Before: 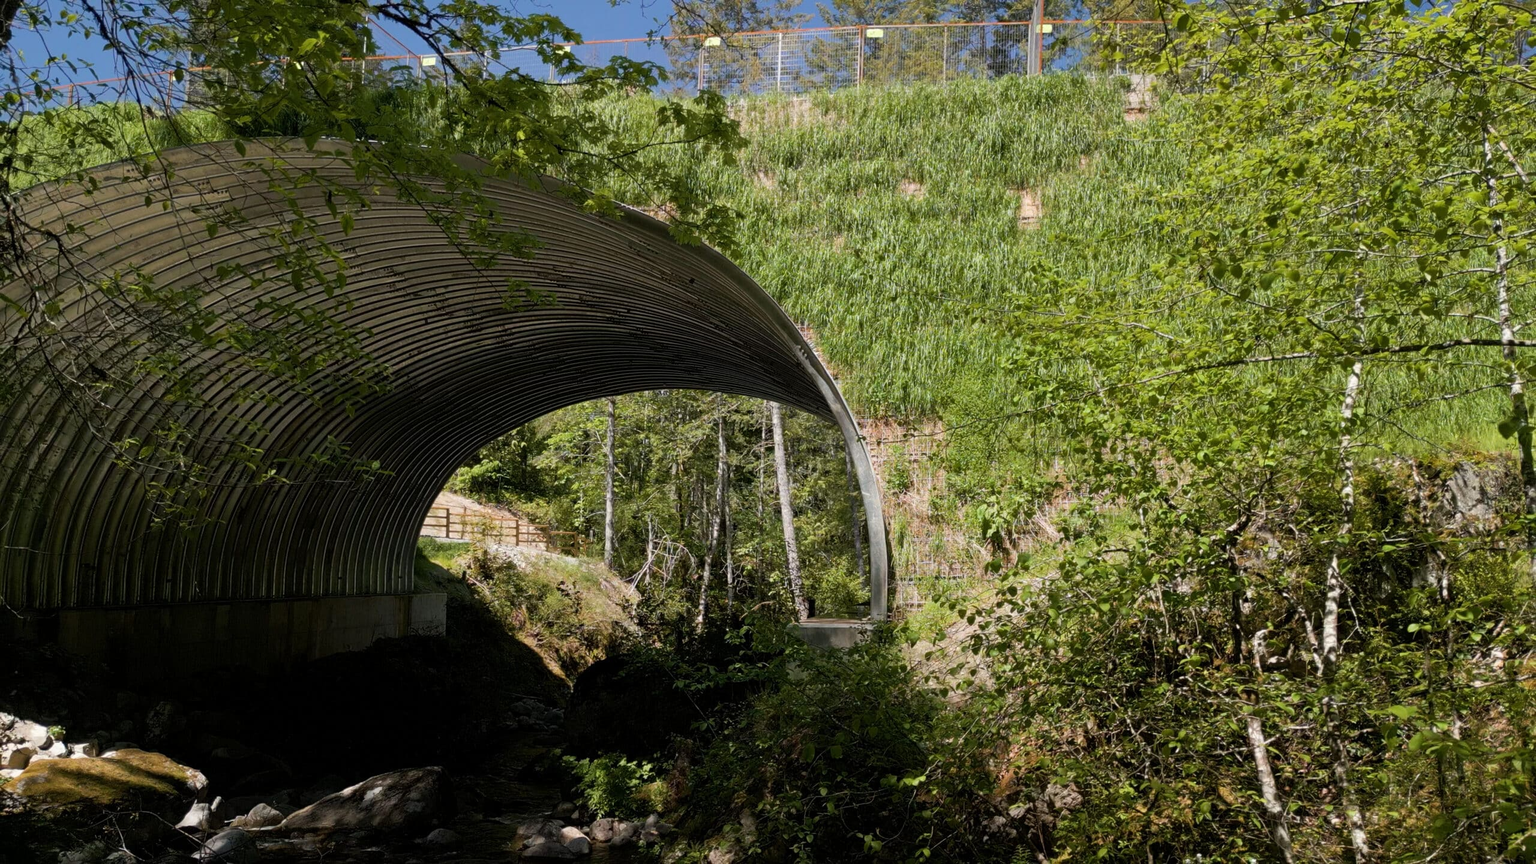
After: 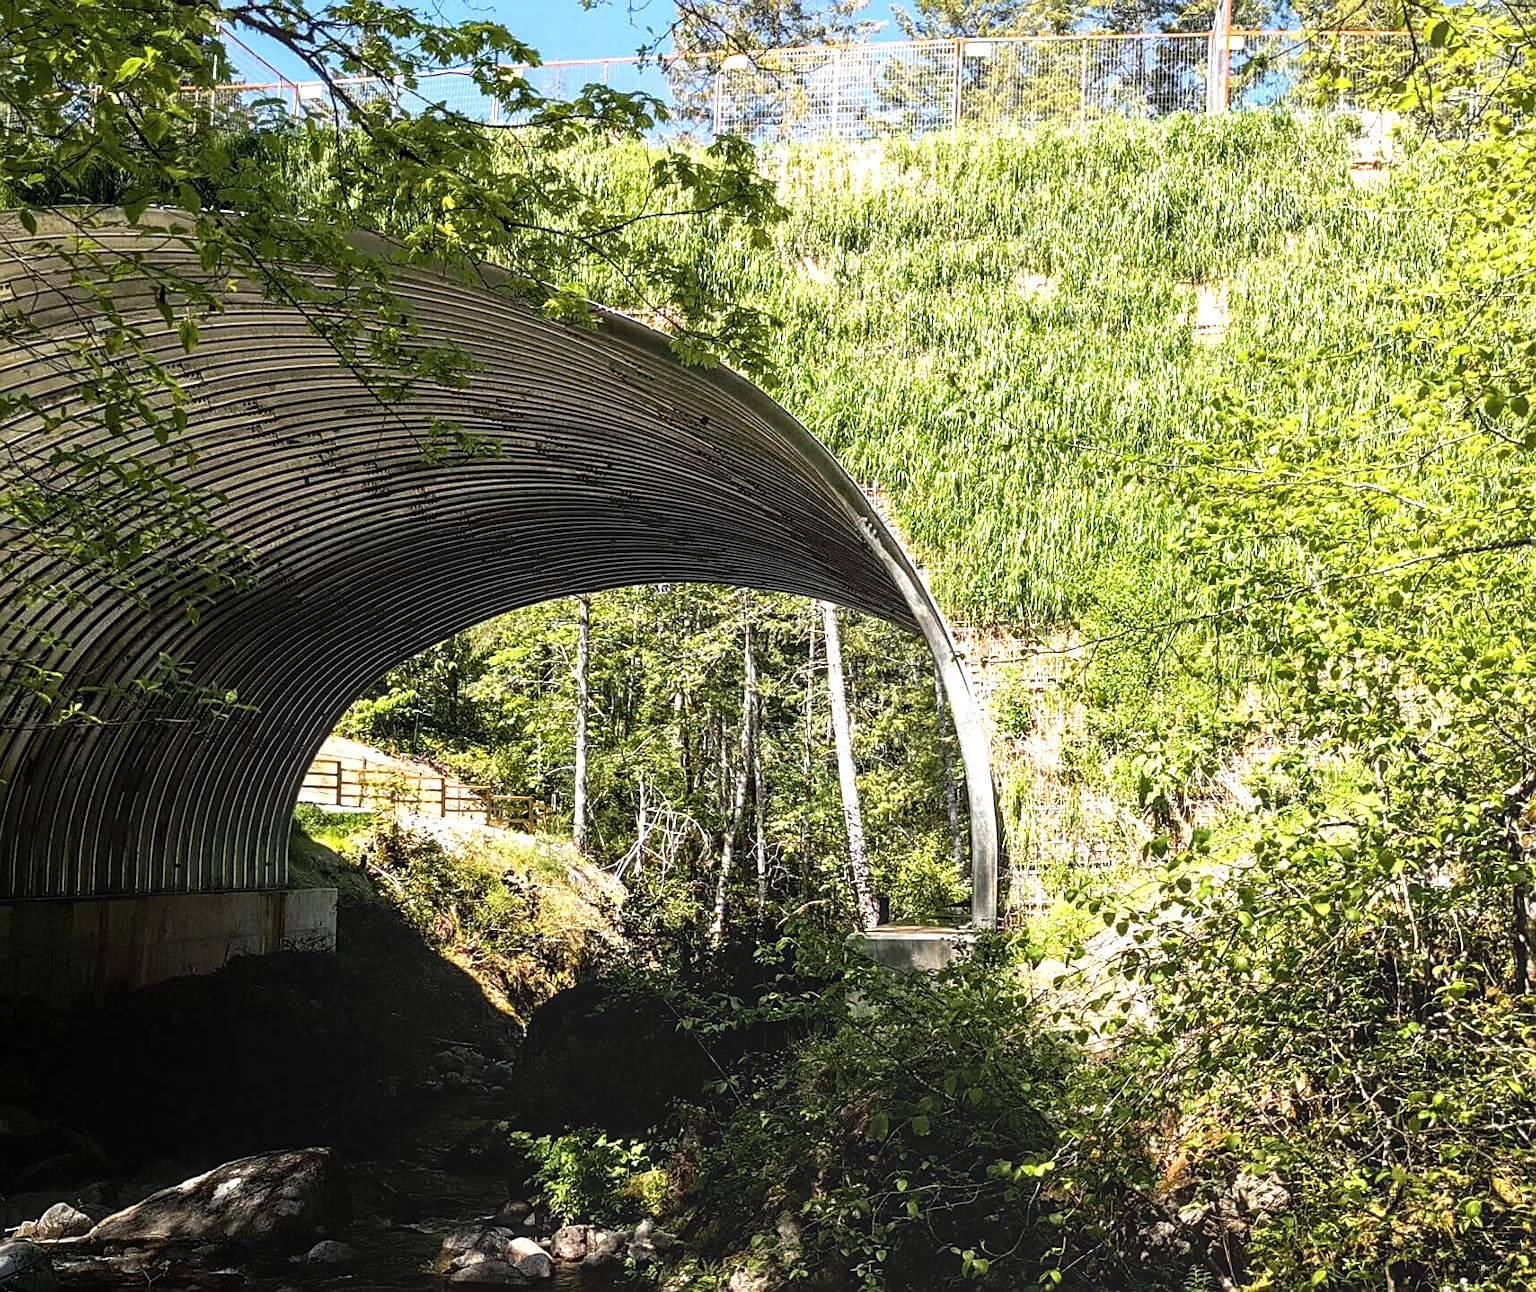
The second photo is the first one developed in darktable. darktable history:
tone equalizer: -8 EV -0.715 EV, -7 EV -0.688 EV, -6 EV -0.571 EV, -5 EV -0.361 EV, -3 EV 0.398 EV, -2 EV 0.6 EV, -1 EV 0.675 EV, +0 EV 0.751 EV, edges refinement/feathering 500, mask exposure compensation -1.57 EV, preserve details no
local contrast: highlights 3%, shadows 7%, detail 134%
exposure: exposure 1 EV, compensate exposure bias true, compensate highlight preservation false
crop and rotate: left 14.429%, right 18.768%
sharpen: on, module defaults
